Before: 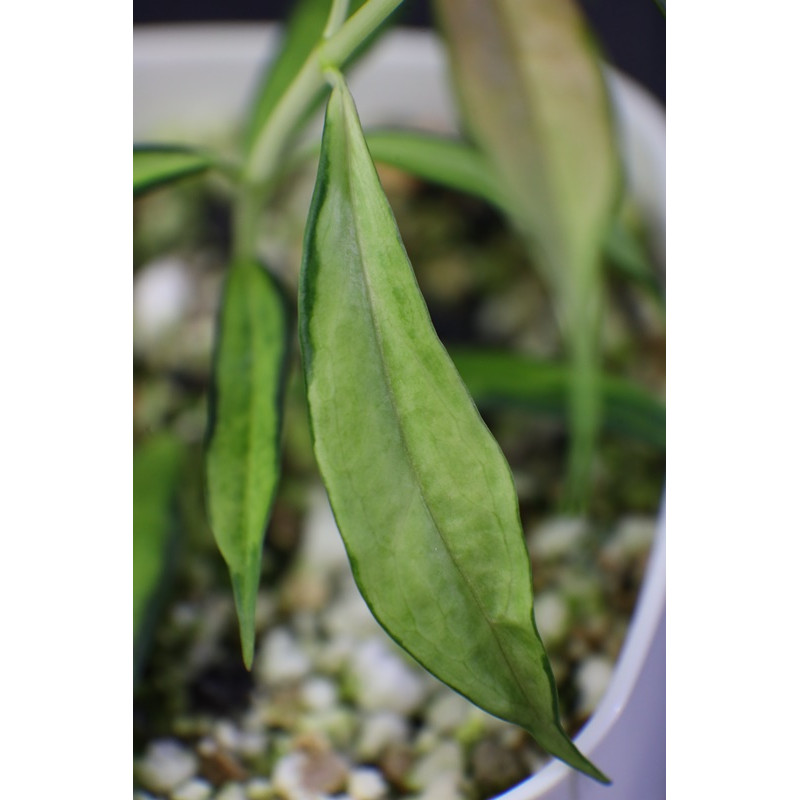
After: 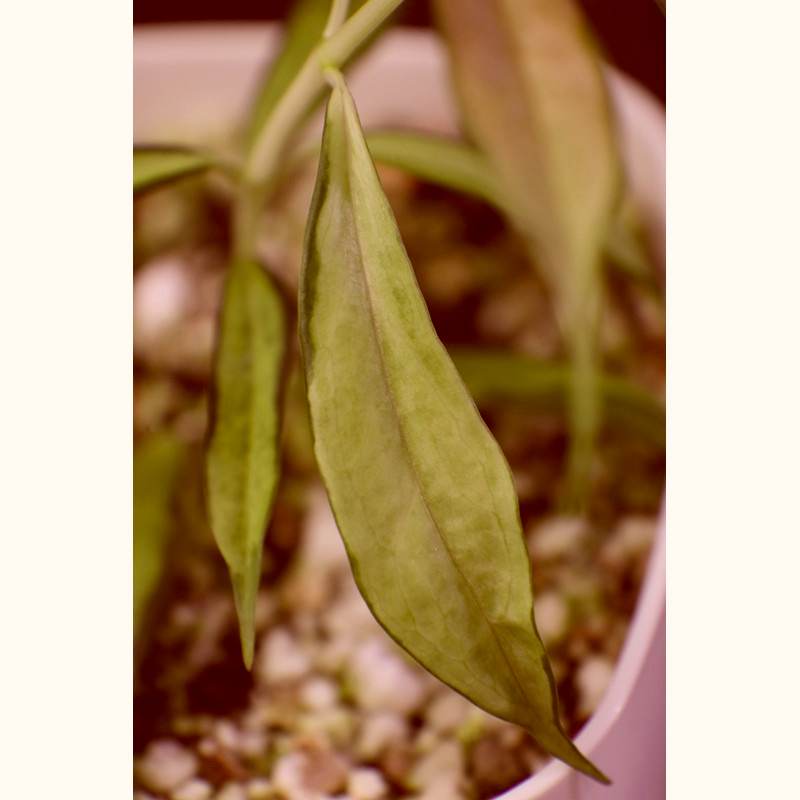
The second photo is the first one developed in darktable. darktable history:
color correction: highlights a* 9.49, highlights b* 8.81, shadows a* 39.87, shadows b* 39.41, saturation 0.806
